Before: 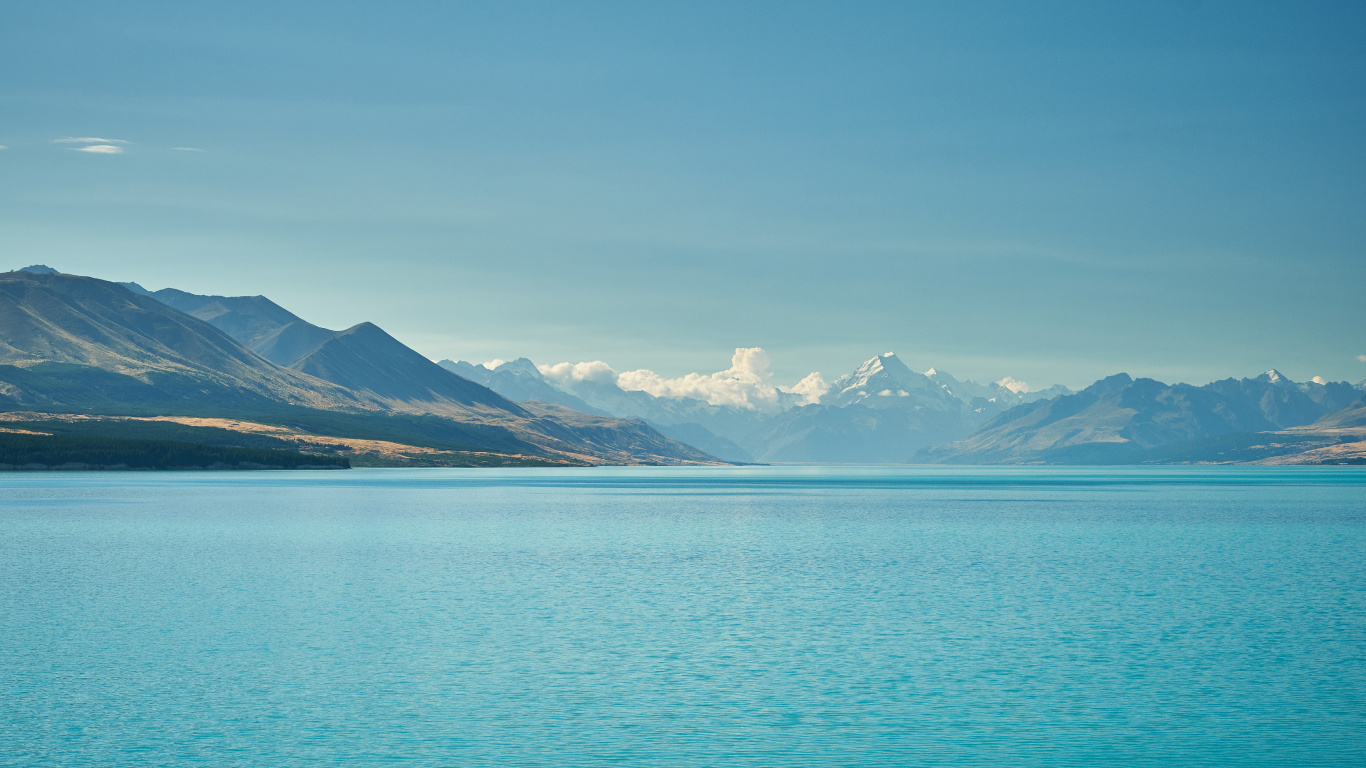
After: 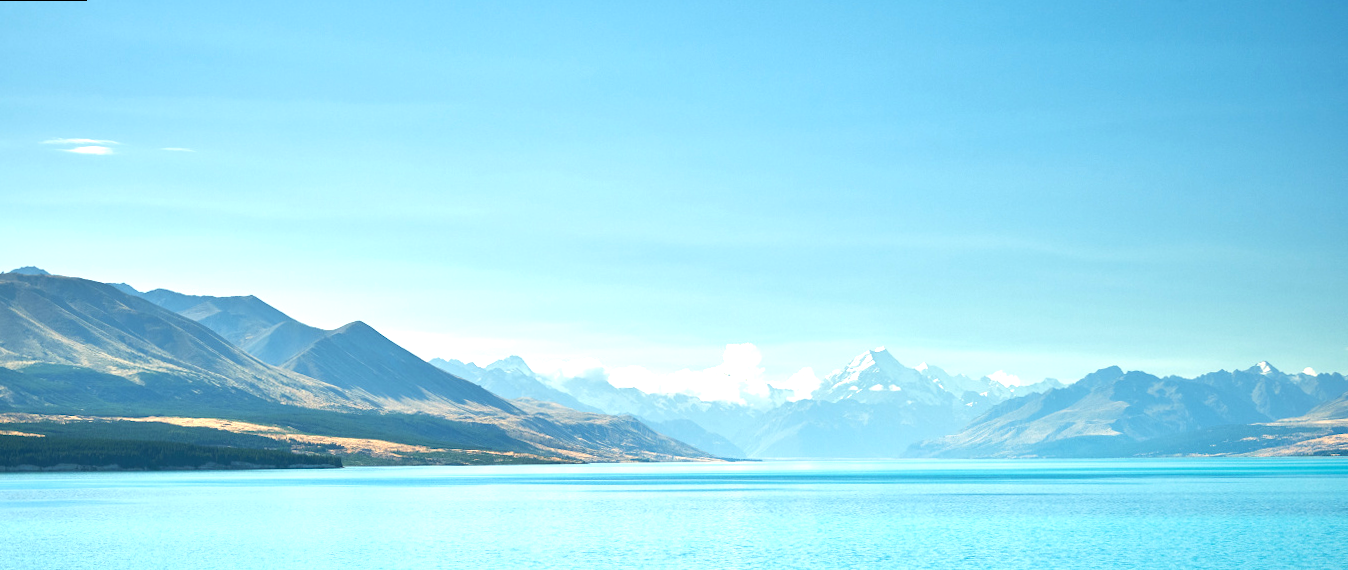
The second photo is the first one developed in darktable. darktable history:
crop: bottom 24.967%
exposure: black level correction 0.001, exposure 1.05 EV, compensate exposure bias true, compensate highlight preservation false
rotate and perspective: rotation -0.45°, automatic cropping original format, crop left 0.008, crop right 0.992, crop top 0.012, crop bottom 0.988
